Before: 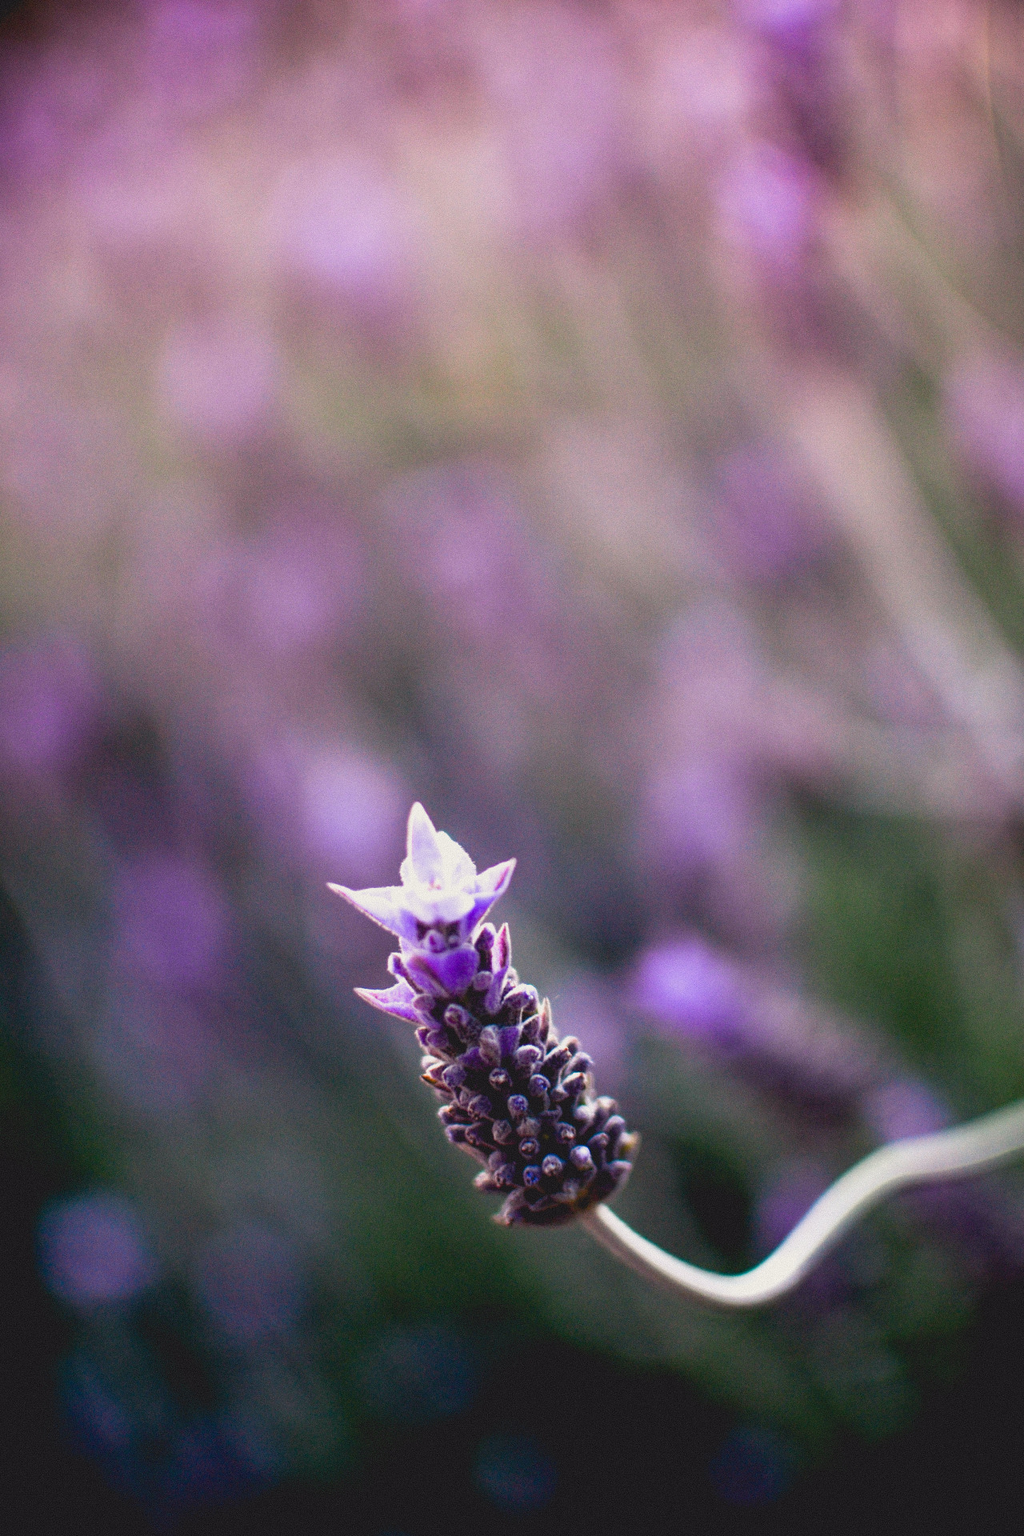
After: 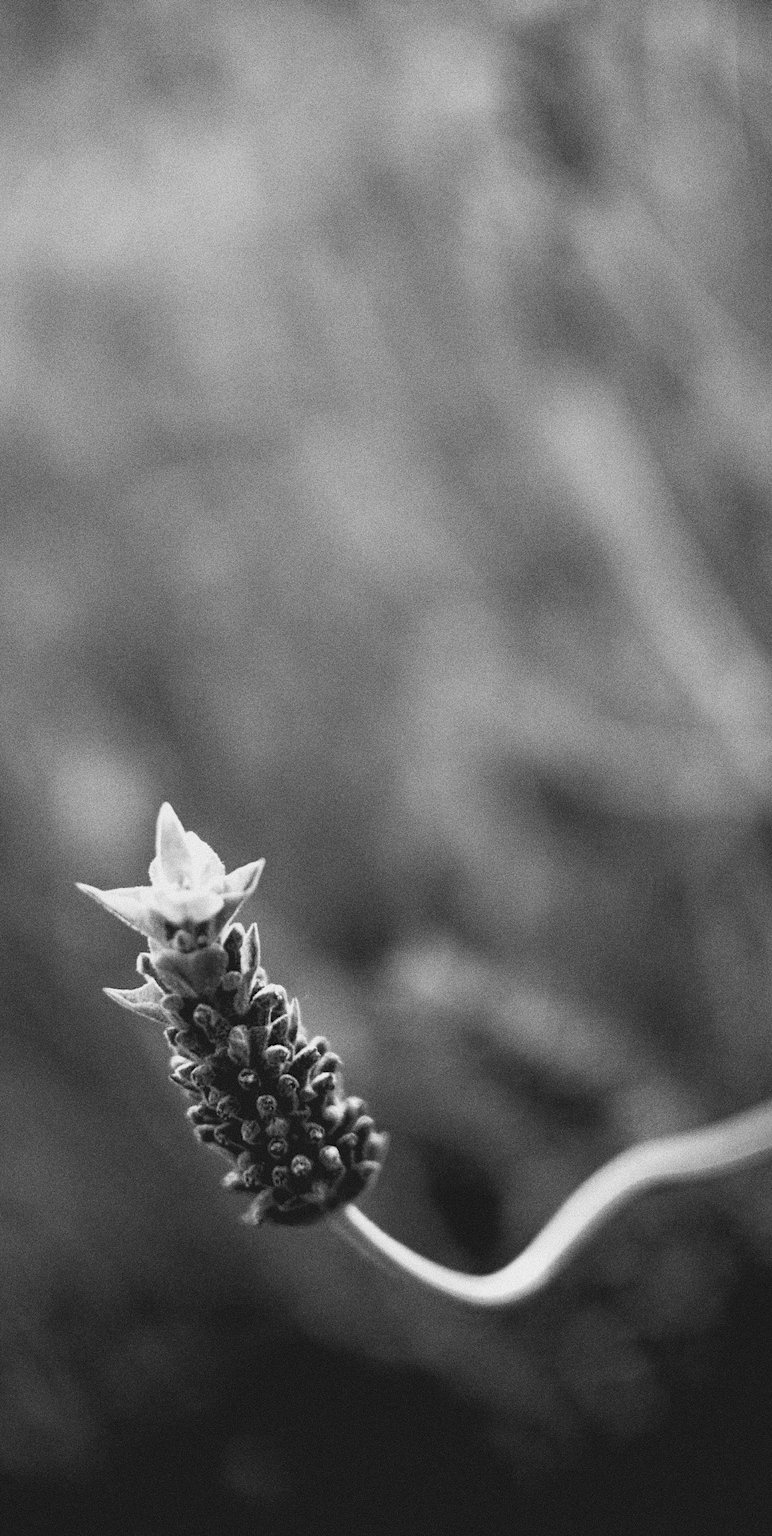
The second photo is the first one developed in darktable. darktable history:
grain: coarseness 11.82 ISO, strength 36.67%, mid-tones bias 74.17%
crop and rotate: left 24.6%
color balance rgb: linear chroma grading › global chroma 15%, perceptual saturation grading › global saturation 30%
monochrome: on, module defaults
